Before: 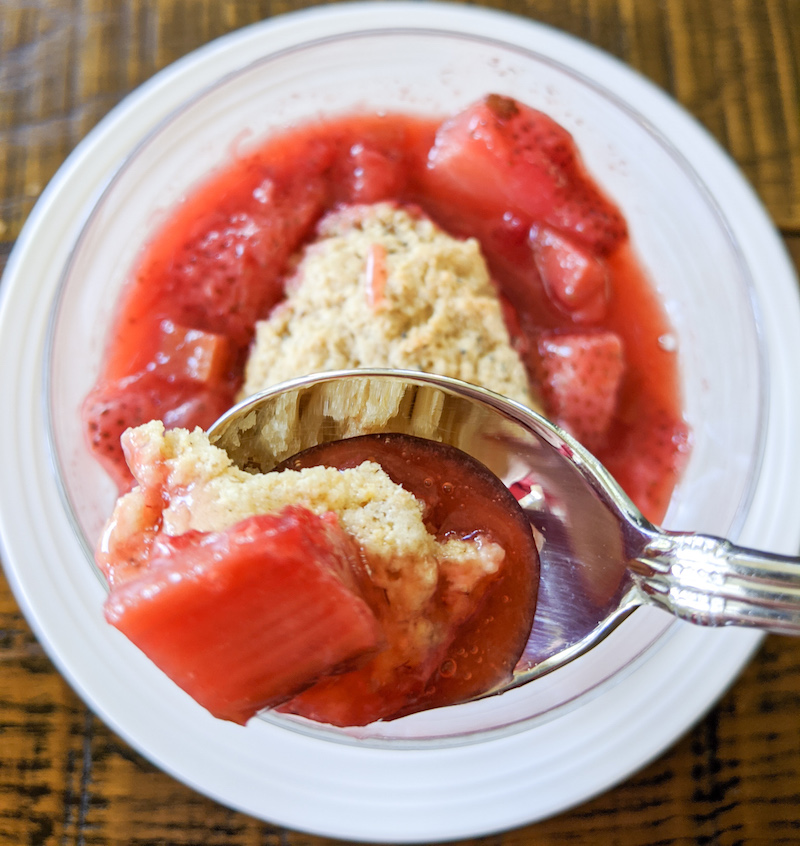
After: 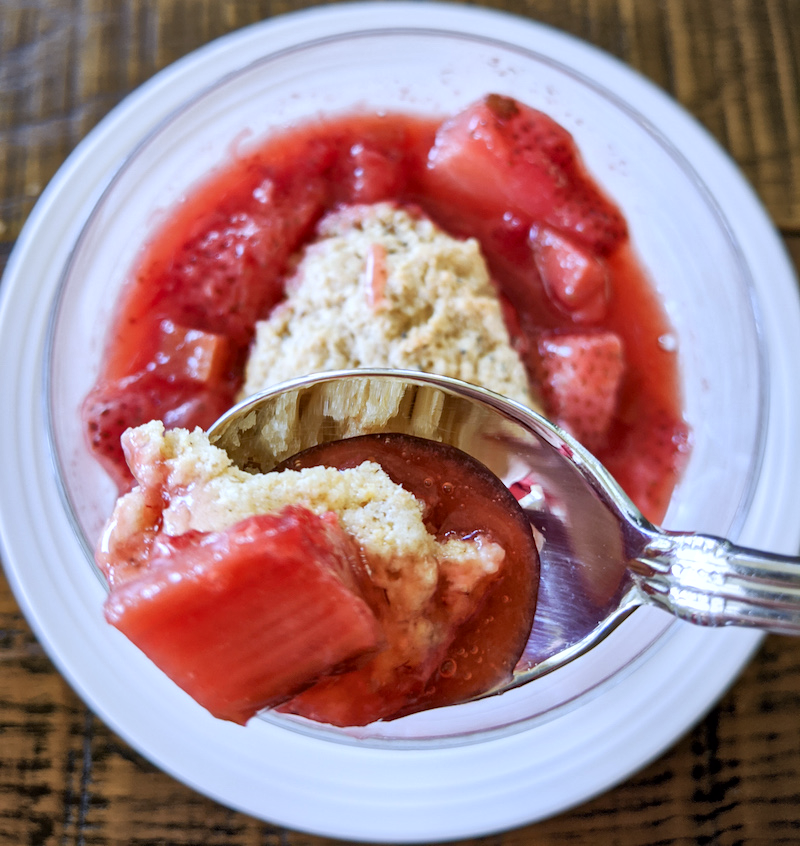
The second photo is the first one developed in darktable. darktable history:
exposure: compensate highlight preservation false
shadows and highlights: shadows 43.6, white point adjustment -1.6, soften with gaussian
local contrast: mode bilateral grid, contrast 21, coarseness 51, detail 141%, midtone range 0.2
vignetting: fall-off radius 68.94%, brightness -0.412, saturation -0.297, automatic ratio true, unbound false
color calibration: illuminant as shot in camera, x 0.37, y 0.382, temperature 4318.96 K
